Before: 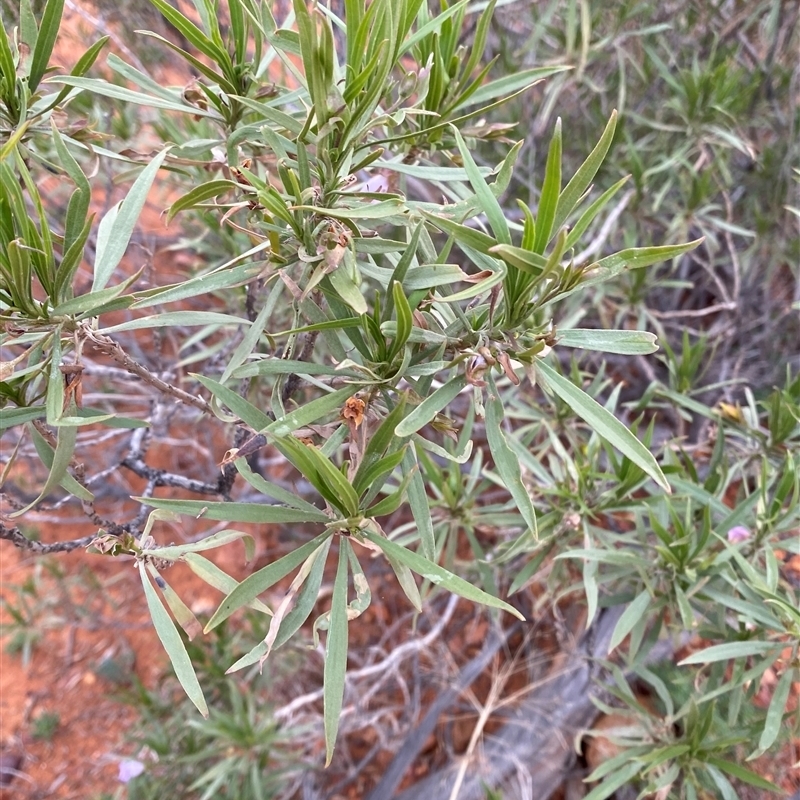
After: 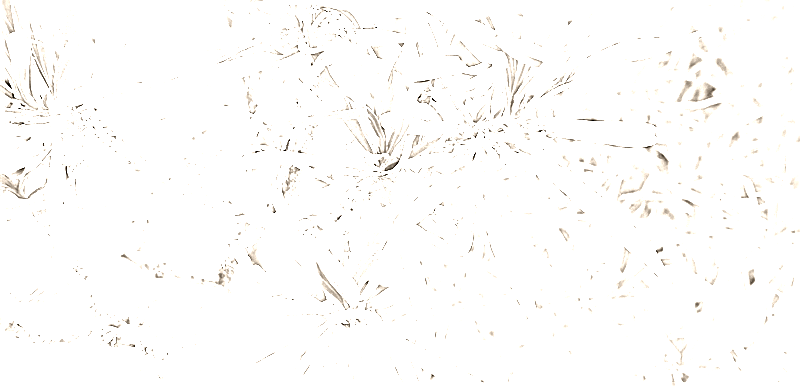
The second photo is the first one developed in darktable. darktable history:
sharpen: amount 1
colorize: hue 34.49°, saturation 35.33%, source mix 100%, version 1
white balance: red 4.26, blue 1.802
shadows and highlights: shadows 0, highlights 40
crop and rotate: top 26.056%, bottom 25.543%
exposure: exposure 0.128 EV, compensate highlight preservation false
color correction: saturation 1.34
